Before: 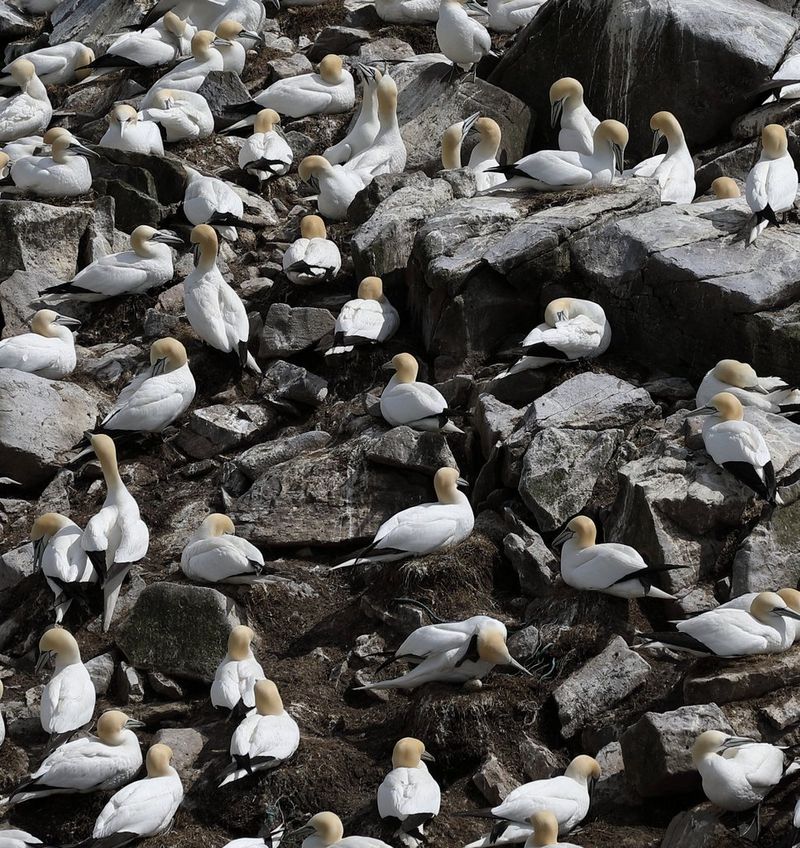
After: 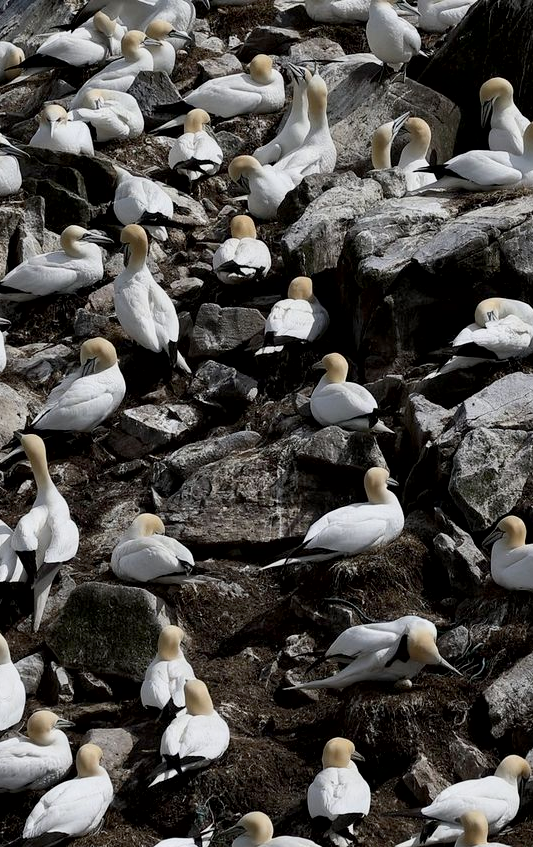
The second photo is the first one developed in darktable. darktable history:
crop and rotate: left 8.786%, right 24.548%
exposure: black level correction 0.006, exposure -0.226 EV, compensate highlight preservation false
contrast brightness saturation: contrast 0.15, brightness 0.05
